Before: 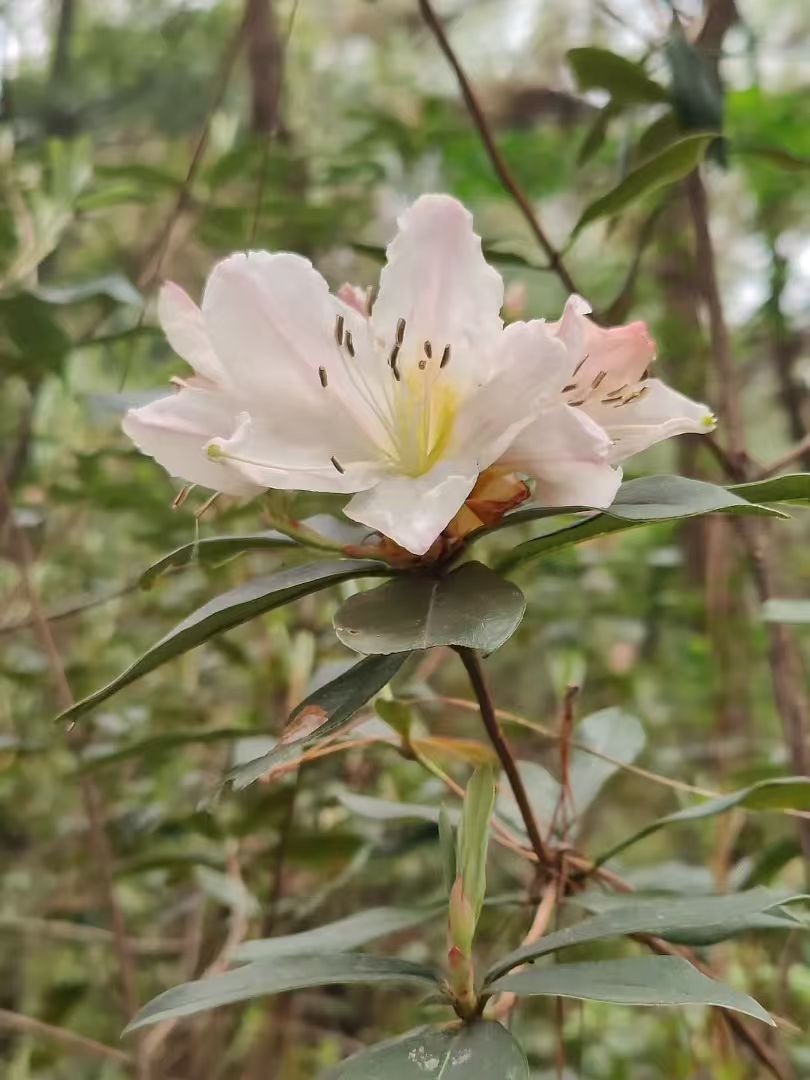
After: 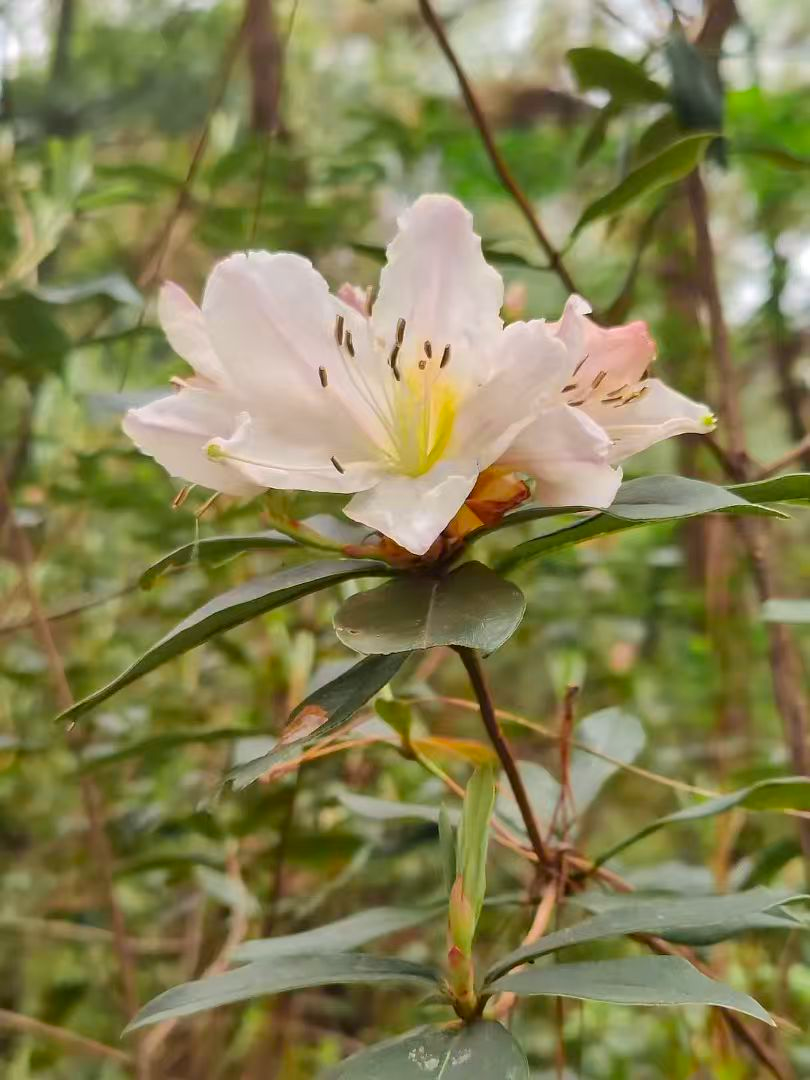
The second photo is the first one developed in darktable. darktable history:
white balance: emerald 1
color zones: curves: ch0 [(0.224, 0.526) (0.75, 0.5)]; ch1 [(0.055, 0.526) (0.224, 0.761) (0.377, 0.526) (0.75, 0.5)]
